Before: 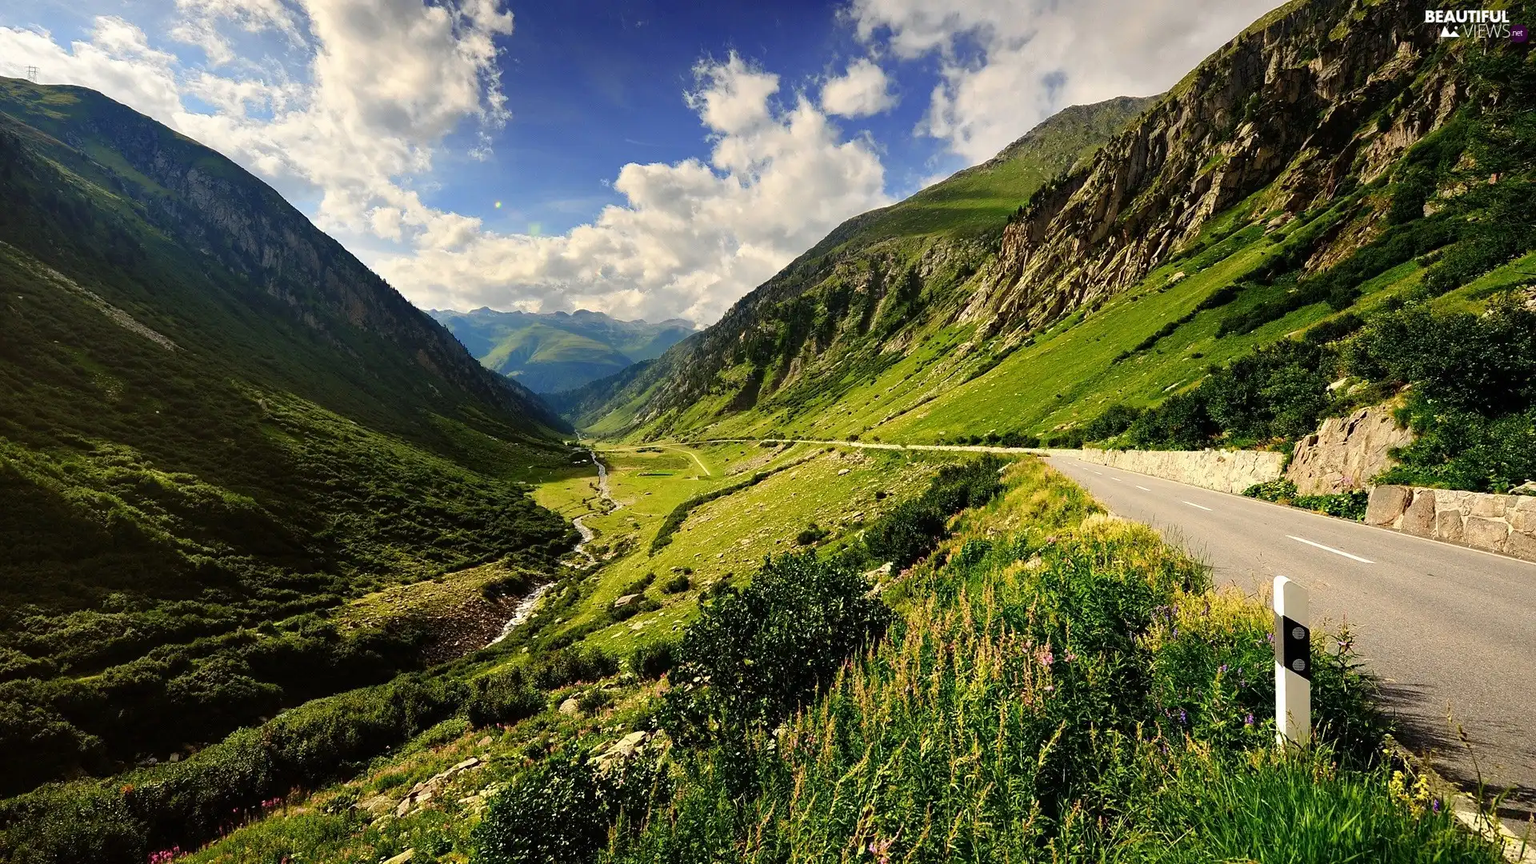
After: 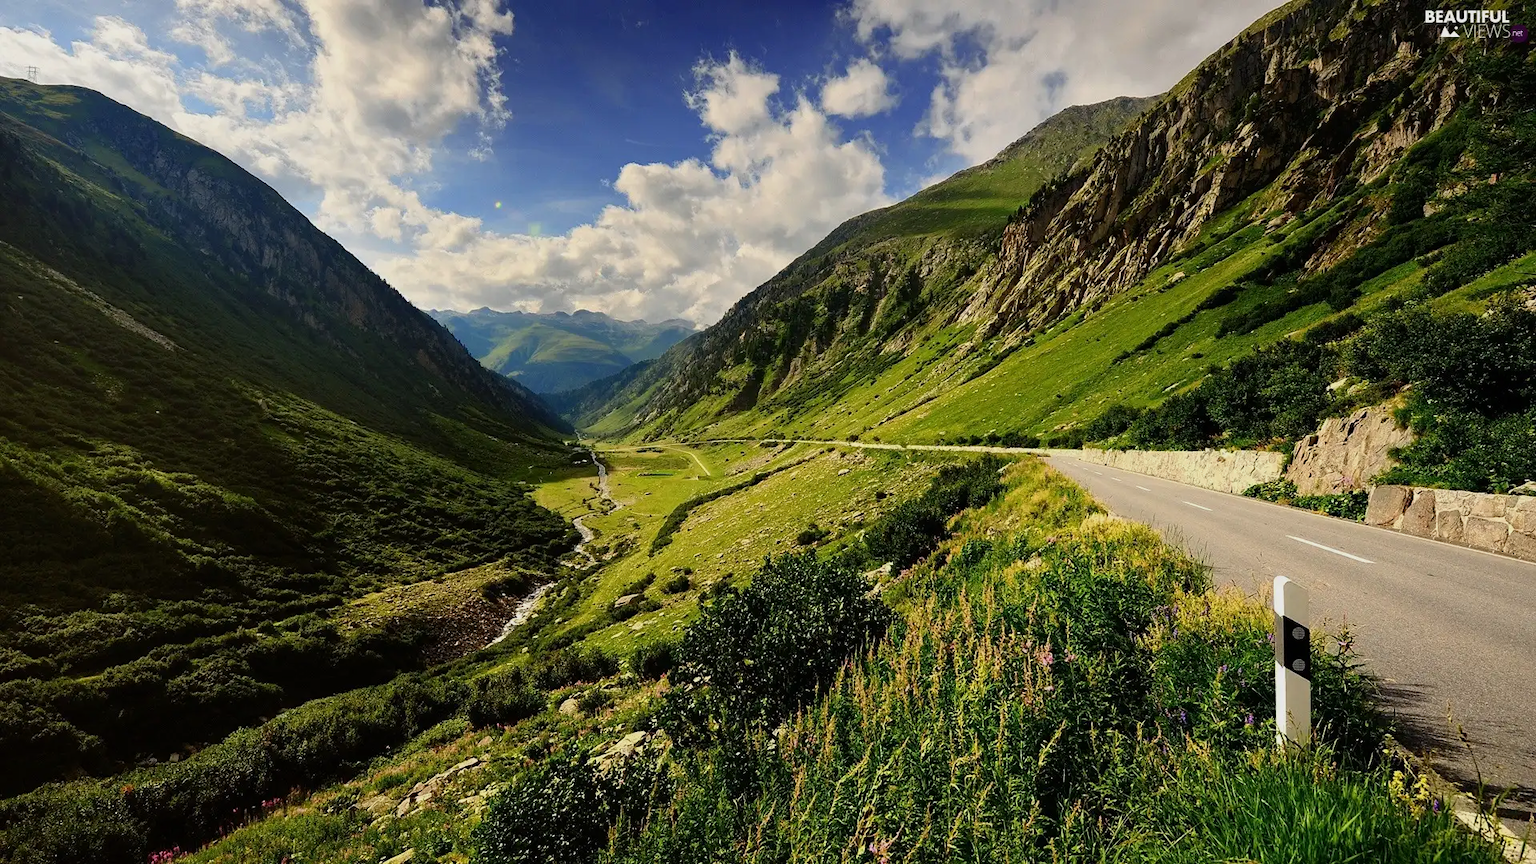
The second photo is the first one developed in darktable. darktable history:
color correction: highlights b* 0.052
exposure: exposure -0.324 EV, compensate exposure bias true, compensate highlight preservation false
contrast brightness saturation: contrast 0.071
